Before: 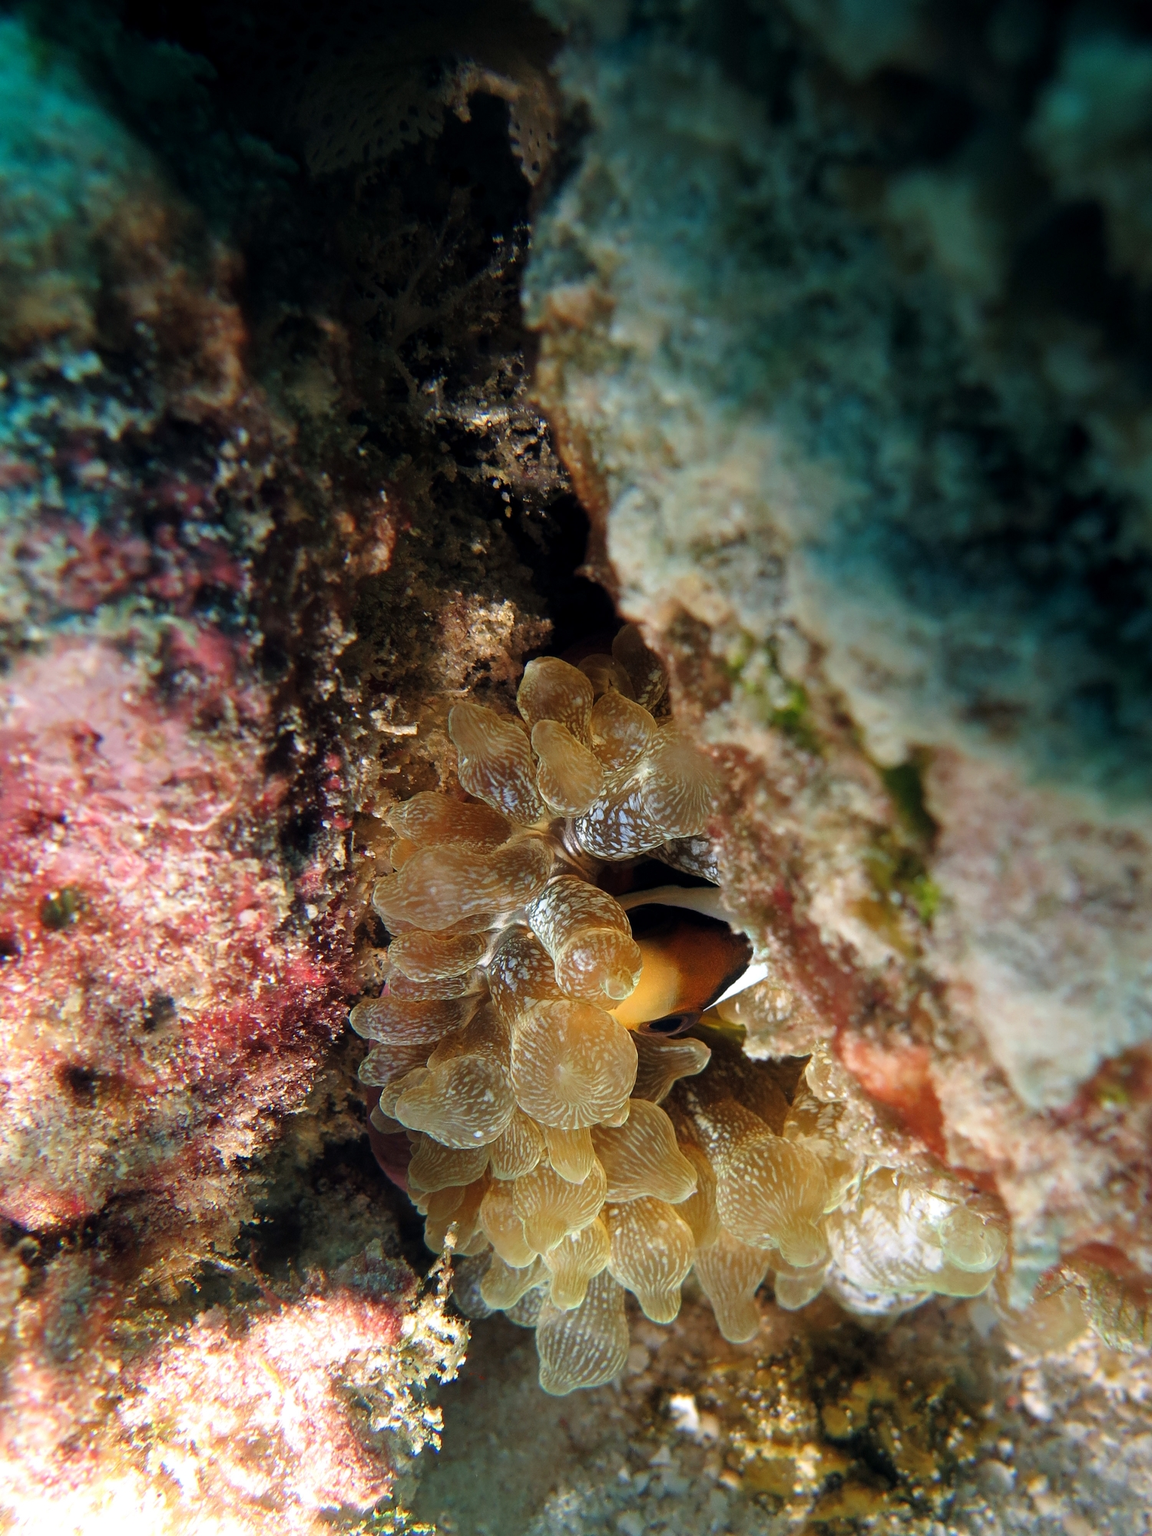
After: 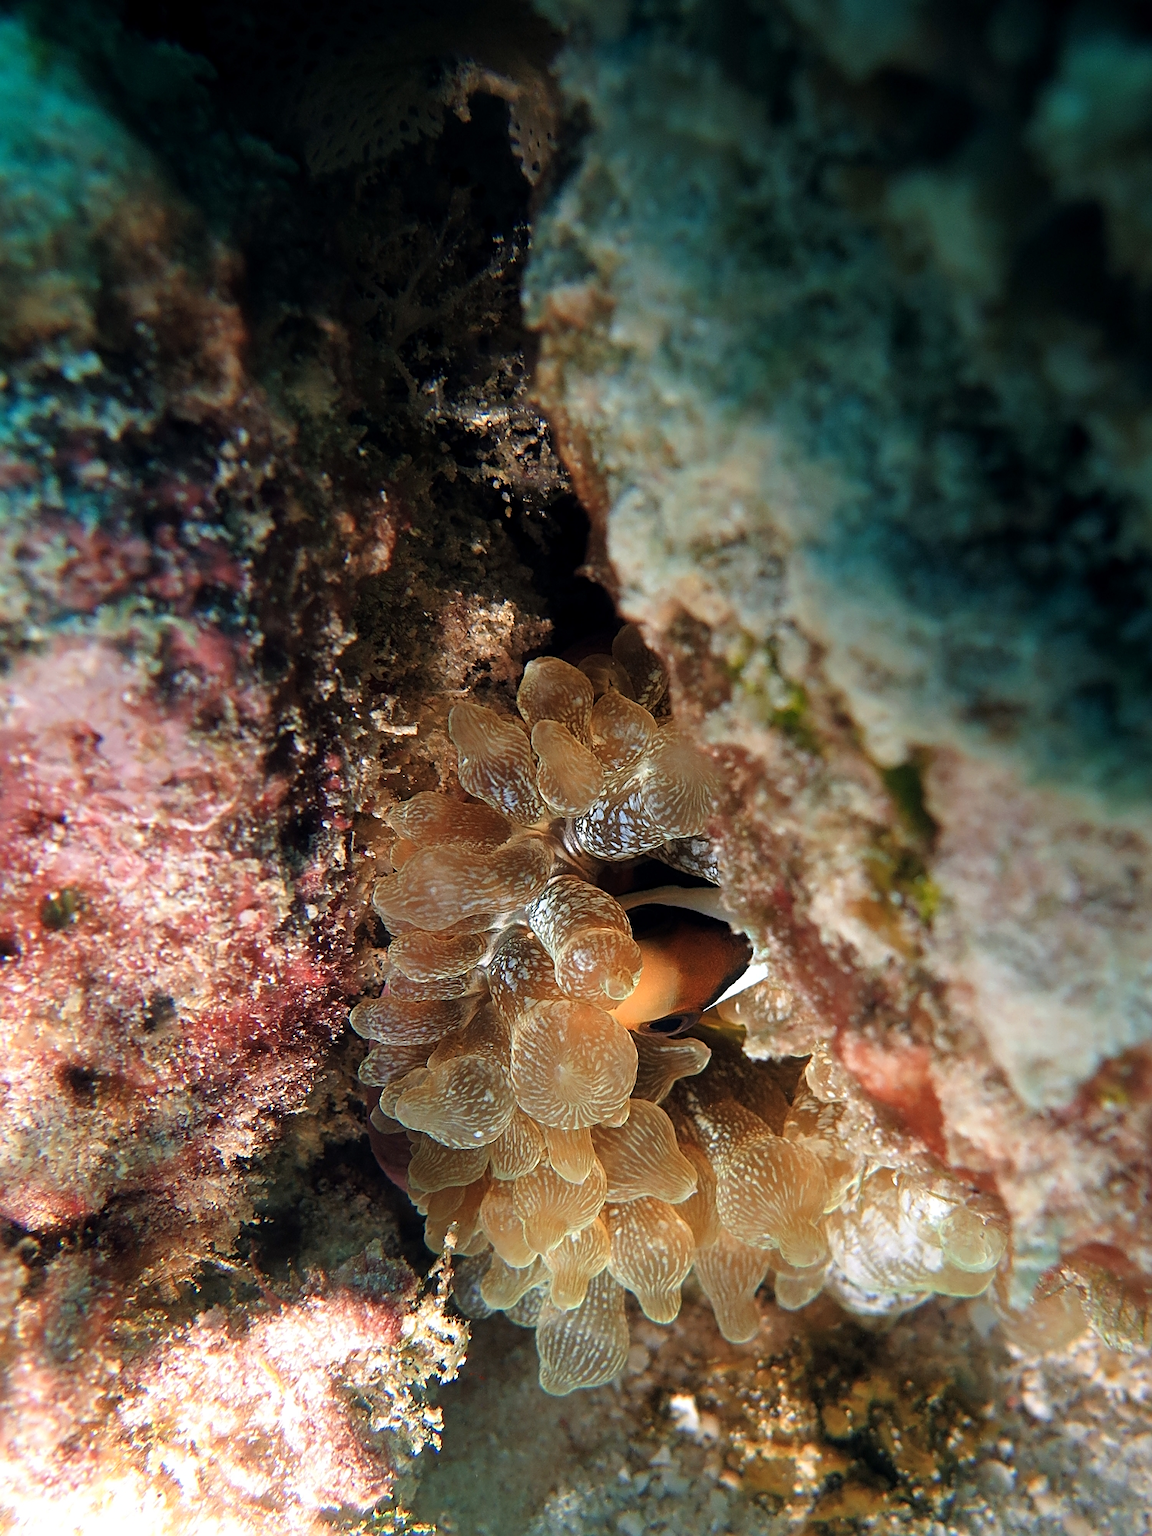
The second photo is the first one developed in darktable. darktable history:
color zones: curves: ch1 [(0, 0.455) (0.063, 0.455) (0.286, 0.495) (0.429, 0.5) (0.571, 0.5) (0.714, 0.5) (0.857, 0.5) (1, 0.455)]; ch2 [(0, 0.532) (0.063, 0.521) (0.233, 0.447) (0.429, 0.489) (0.571, 0.5) (0.714, 0.5) (0.857, 0.5) (1, 0.532)]
sharpen: on, module defaults
